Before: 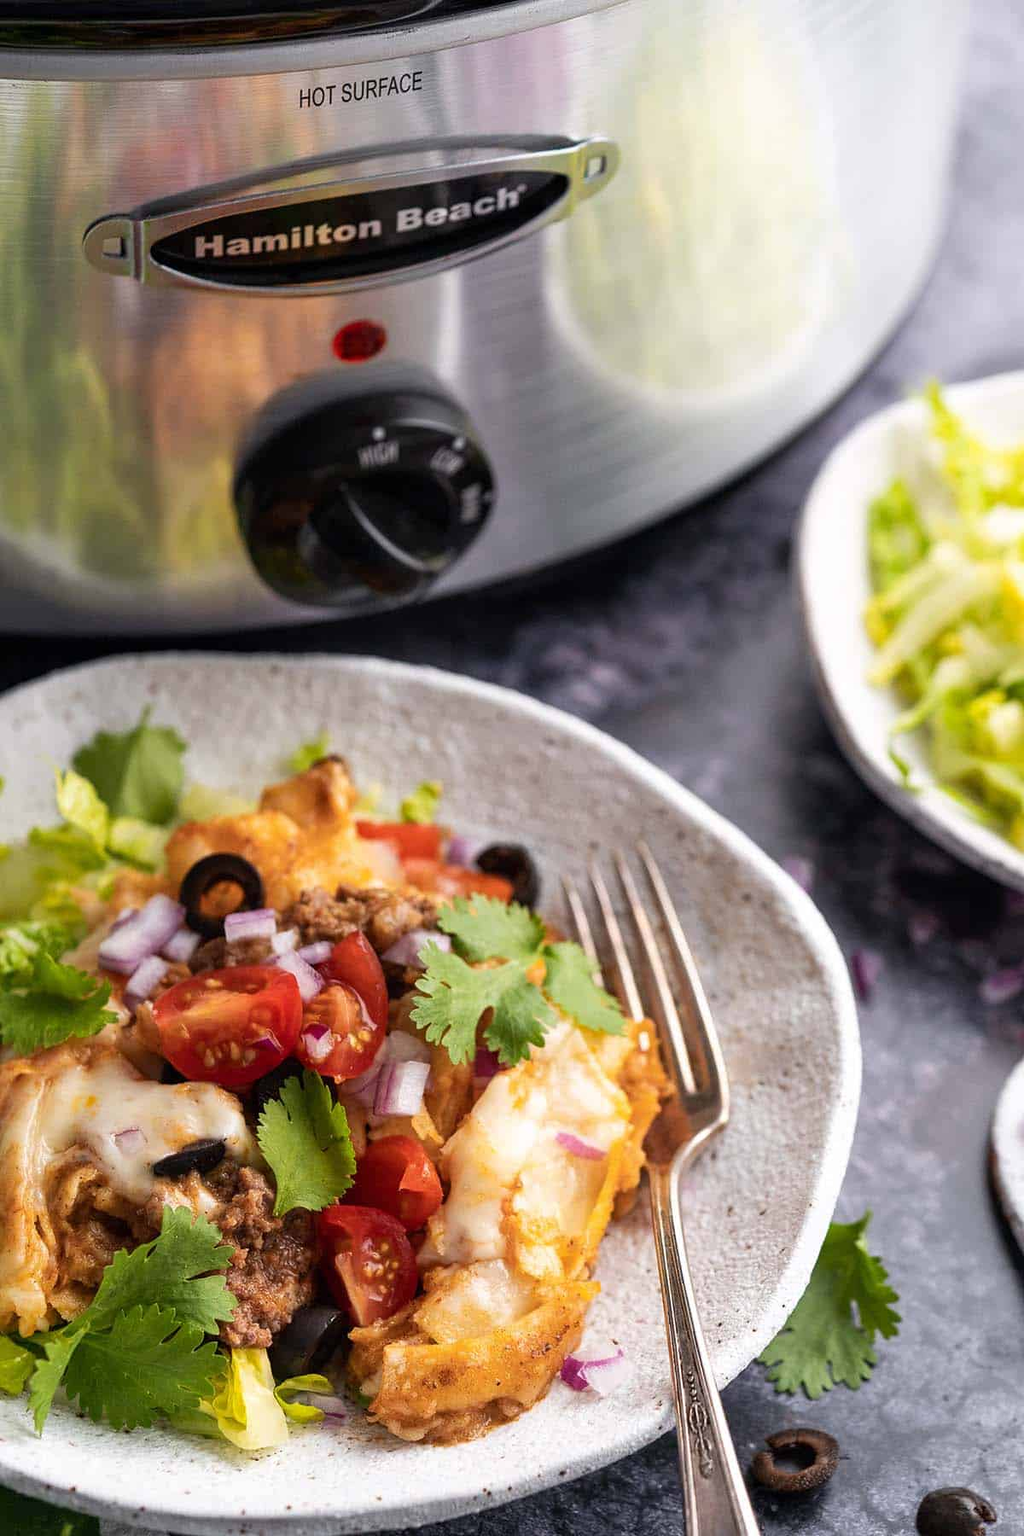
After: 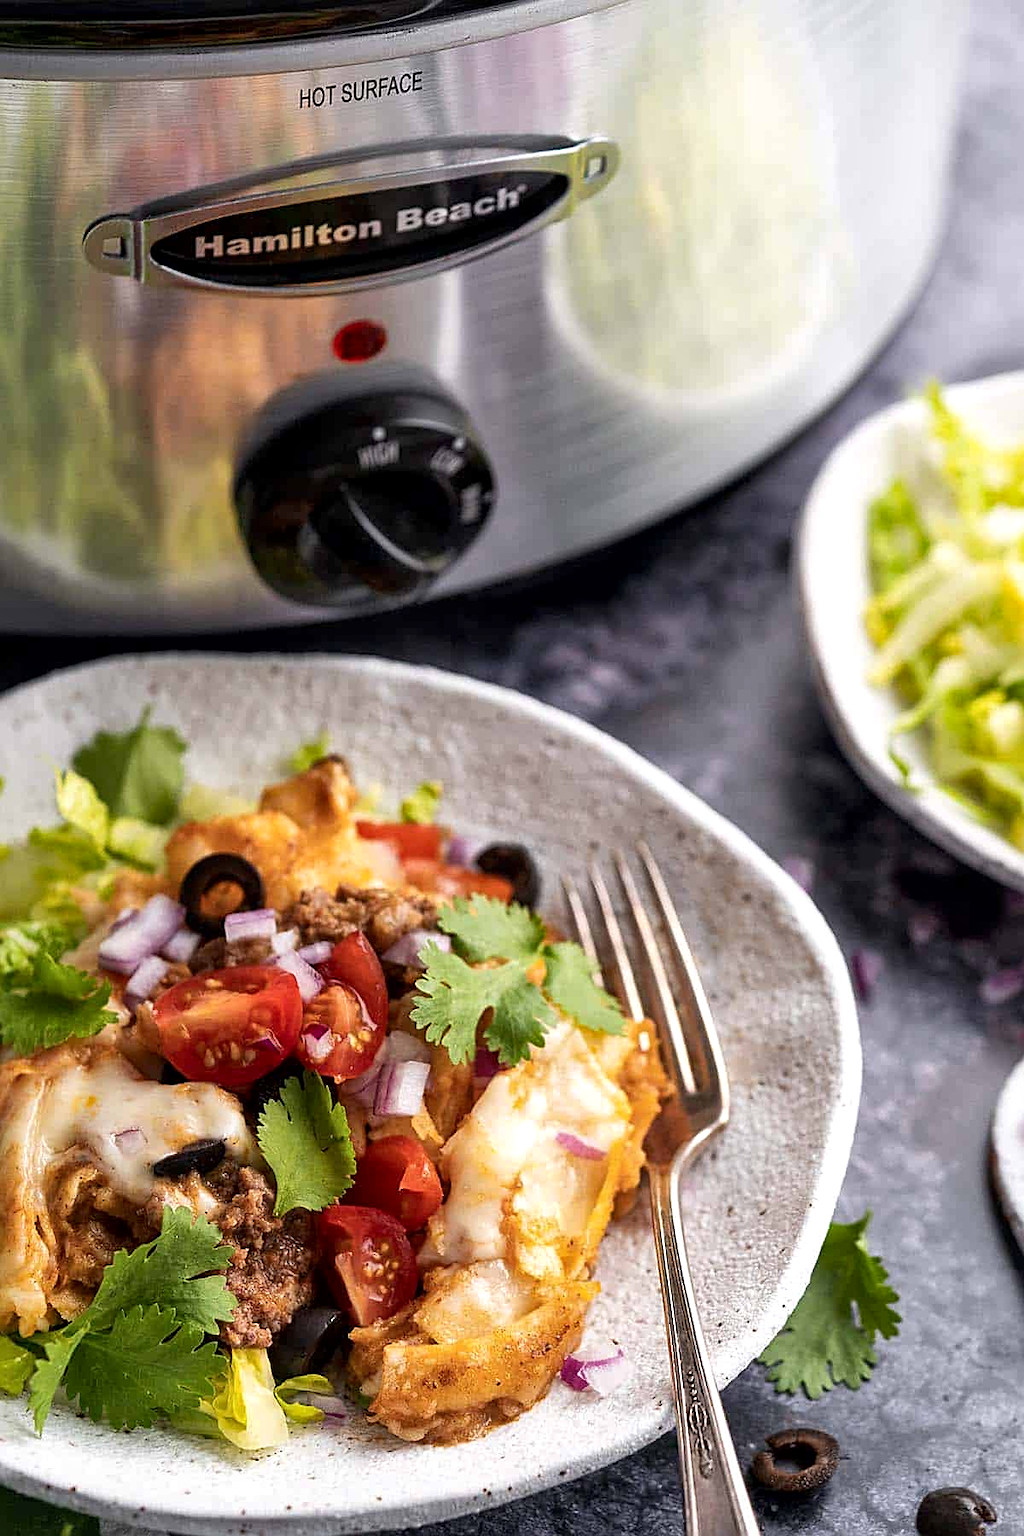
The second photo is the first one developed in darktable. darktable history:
sharpen: on, module defaults
exposure: compensate highlight preservation false
local contrast: mode bilateral grid, contrast 20, coarseness 50, detail 141%, midtone range 0.2
